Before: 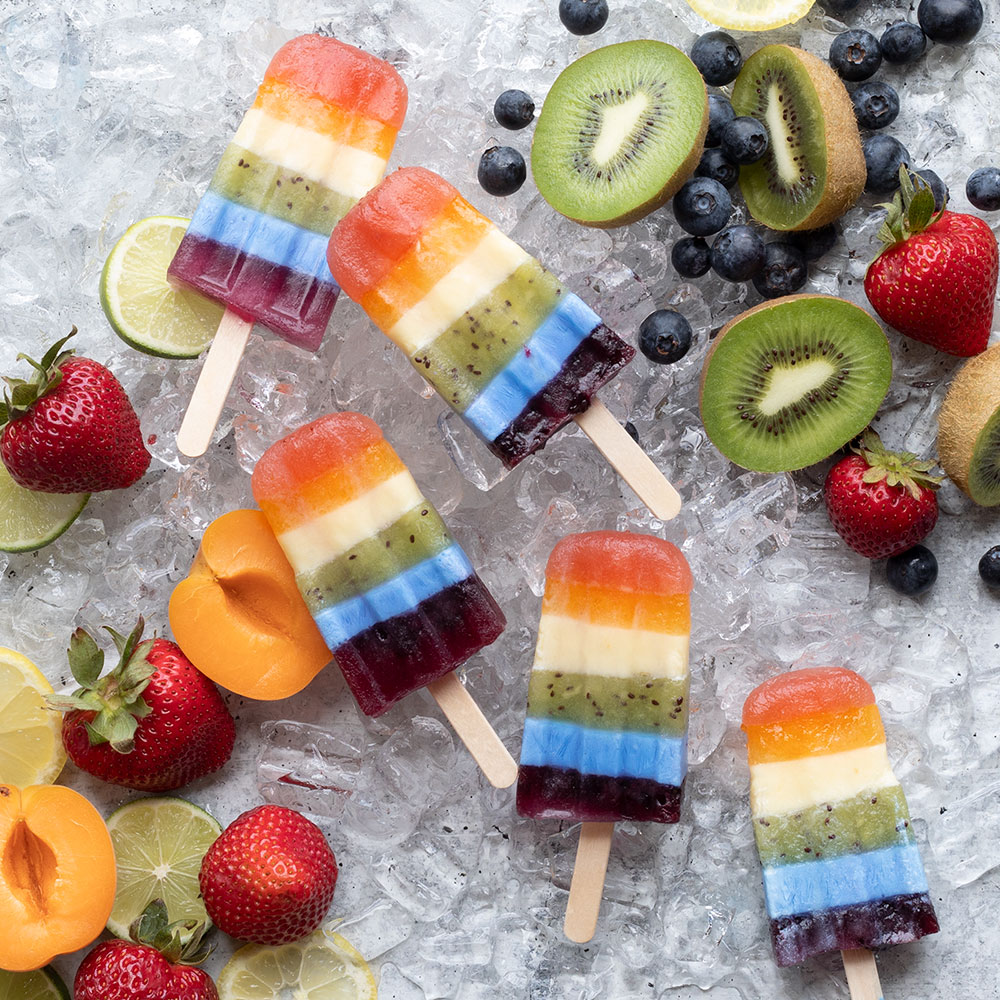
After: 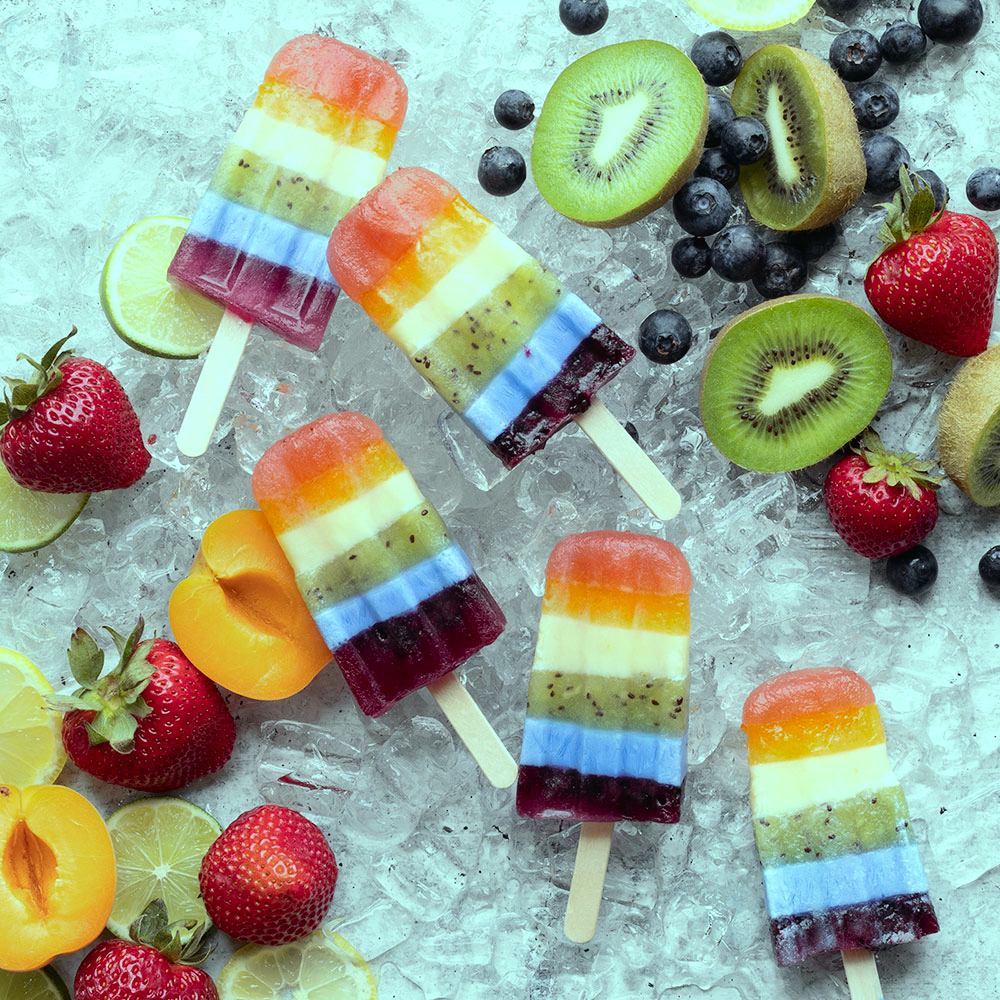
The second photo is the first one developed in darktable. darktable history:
color balance: mode lift, gamma, gain (sRGB), lift [0.997, 0.979, 1.021, 1.011], gamma [1, 1.084, 0.916, 0.998], gain [1, 0.87, 1.13, 1.101], contrast 4.55%, contrast fulcrum 38.24%, output saturation 104.09%
color correction: highlights a* -6.69, highlights b* 0.49
tone curve: curves: ch0 [(0, 0.013) (0.036, 0.035) (0.274, 0.288) (0.504, 0.536) (0.844, 0.84) (1, 0.97)]; ch1 [(0, 0) (0.389, 0.403) (0.462, 0.48) (0.499, 0.5) (0.524, 0.529) (0.567, 0.603) (0.626, 0.651) (0.749, 0.781) (1, 1)]; ch2 [(0, 0) (0.464, 0.478) (0.5, 0.501) (0.533, 0.539) (0.599, 0.6) (0.704, 0.732) (1, 1)], color space Lab, independent channels, preserve colors none
